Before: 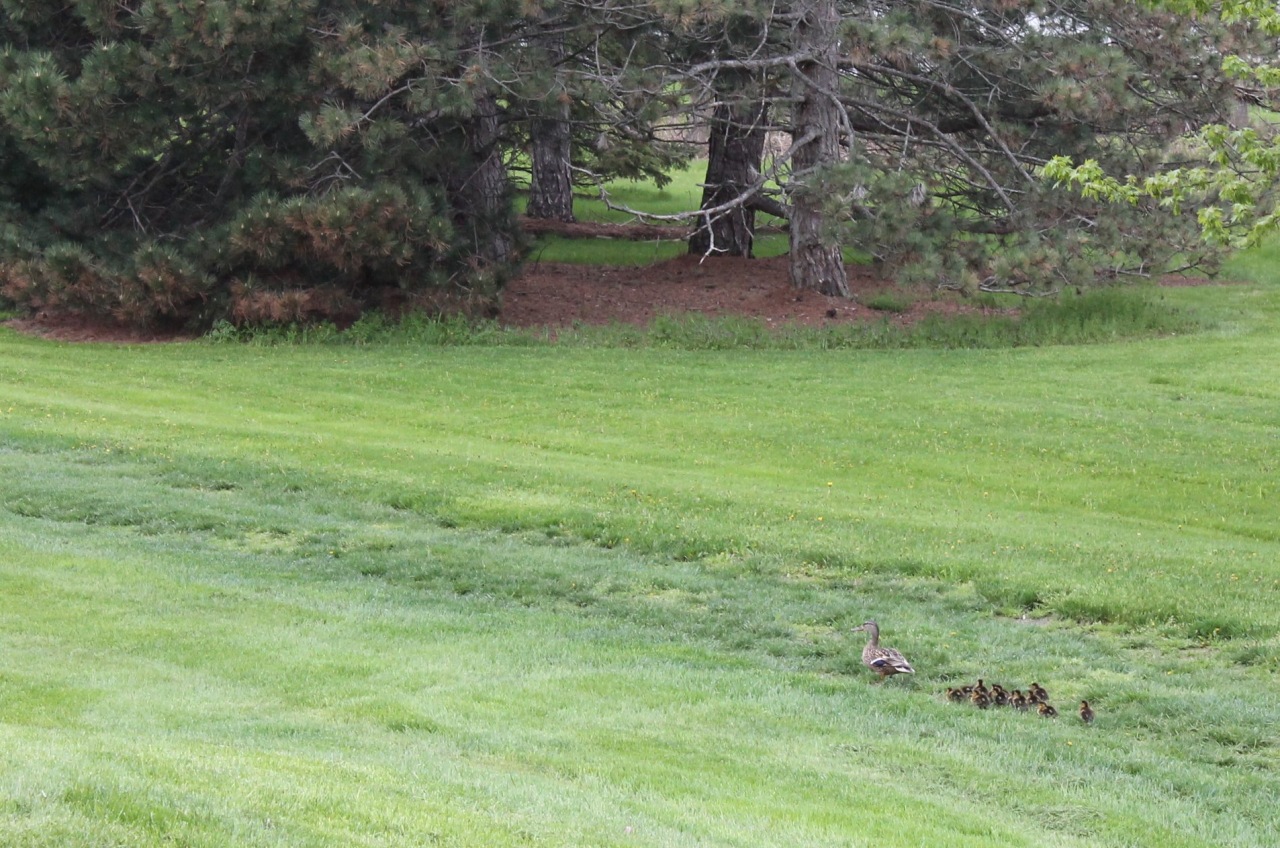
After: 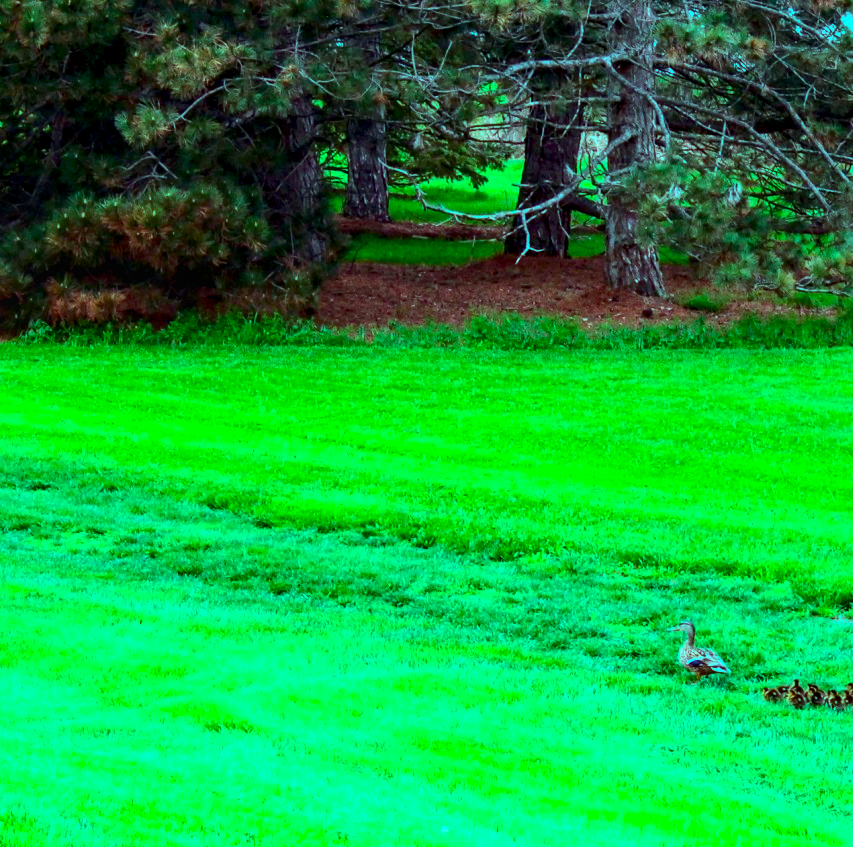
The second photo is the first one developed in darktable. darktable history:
crop and rotate: left 14.375%, right 18.926%
color balance rgb: highlights gain › chroma 7.44%, highlights gain › hue 187.49°, global offset › luminance -1.449%, perceptual saturation grading › global saturation 0.147%, global vibrance 30.247%, contrast 10.473%
contrast brightness saturation: contrast 0.264, brightness 0.022, saturation 0.882
local contrast: on, module defaults
